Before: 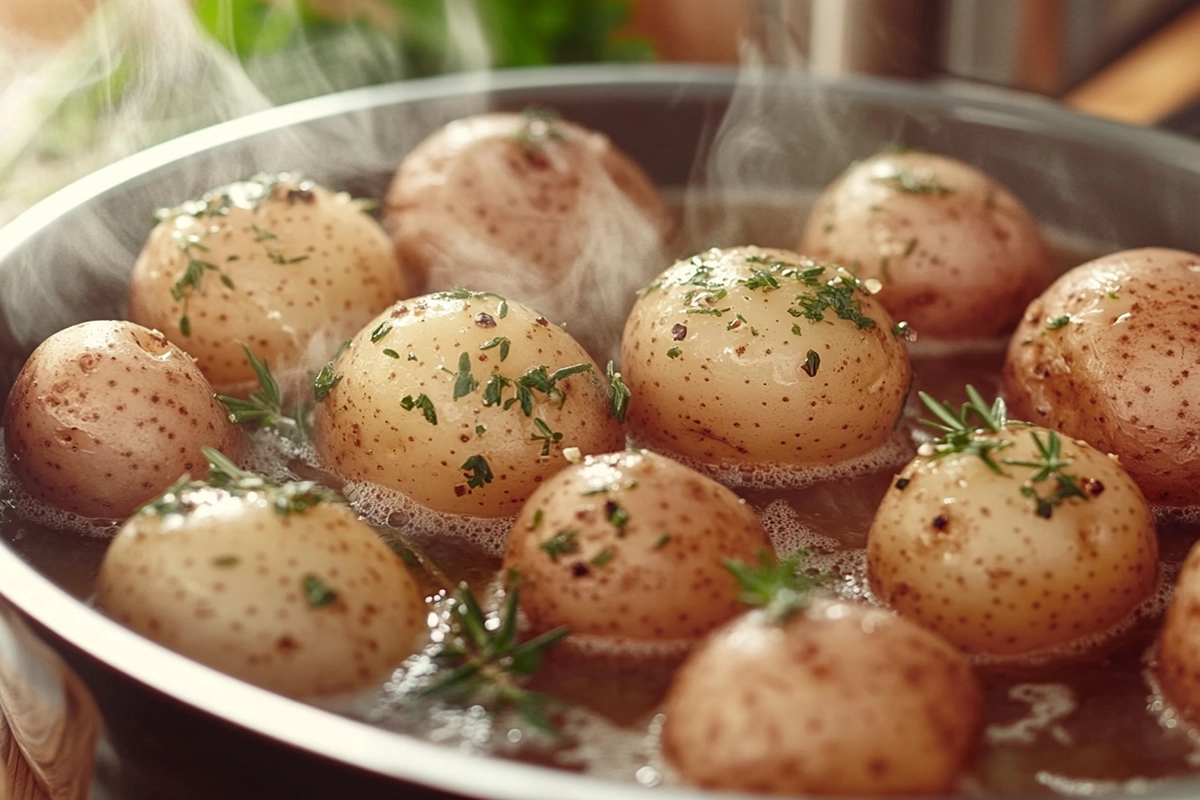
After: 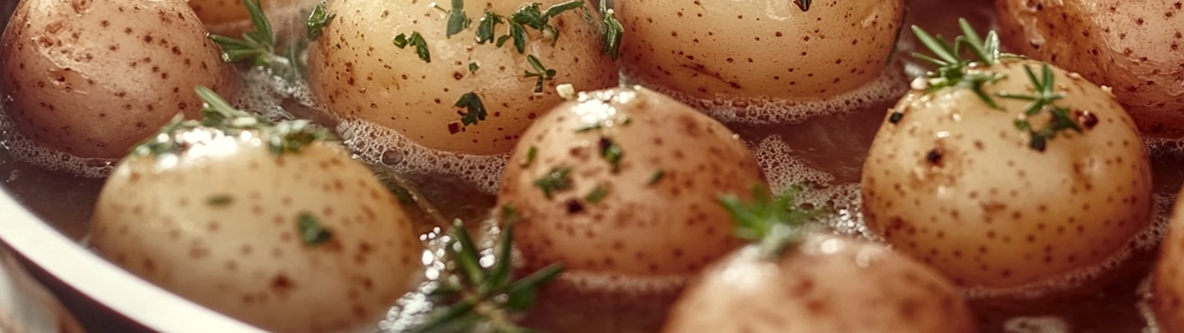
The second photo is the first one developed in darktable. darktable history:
rotate and perspective: rotation -0.45°, automatic cropping original format, crop left 0.008, crop right 0.992, crop top 0.012, crop bottom 0.988
local contrast: on, module defaults
crop: top 45.551%, bottom 12.262%
